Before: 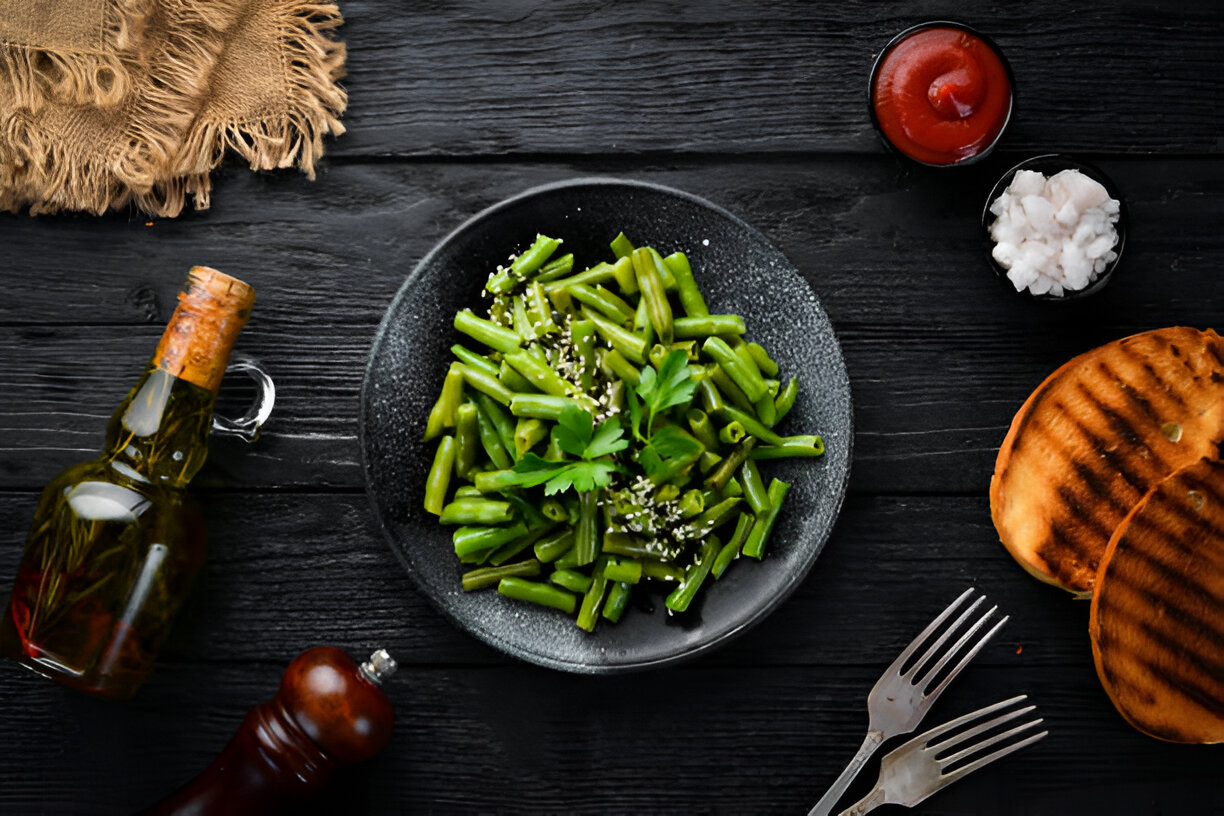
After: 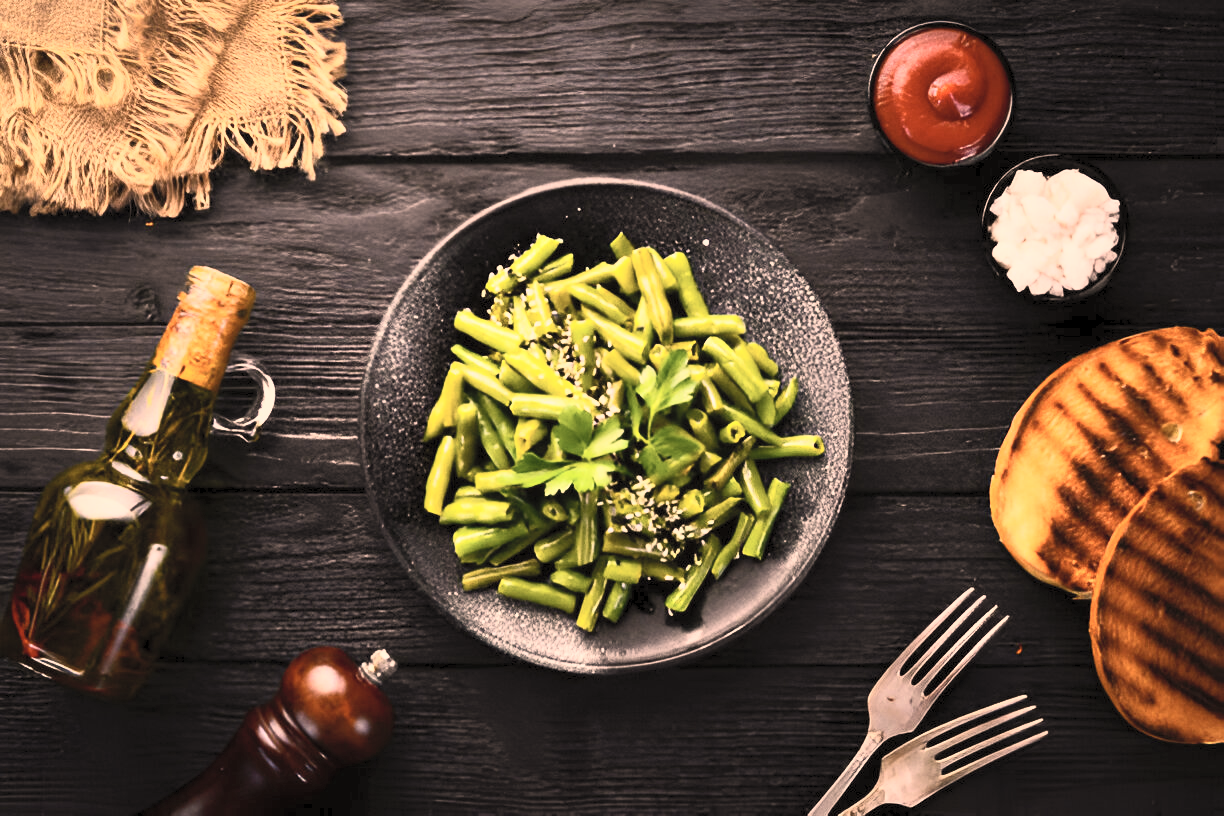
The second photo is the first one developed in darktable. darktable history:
contrast brightness saturation: contrast 0.43, brightness 0.56, saturation -0.19
color correction: highlights a* 17.88, highlights b* 18.79
exposure: exposure 0.2 EV, compensate highlight preservation false
